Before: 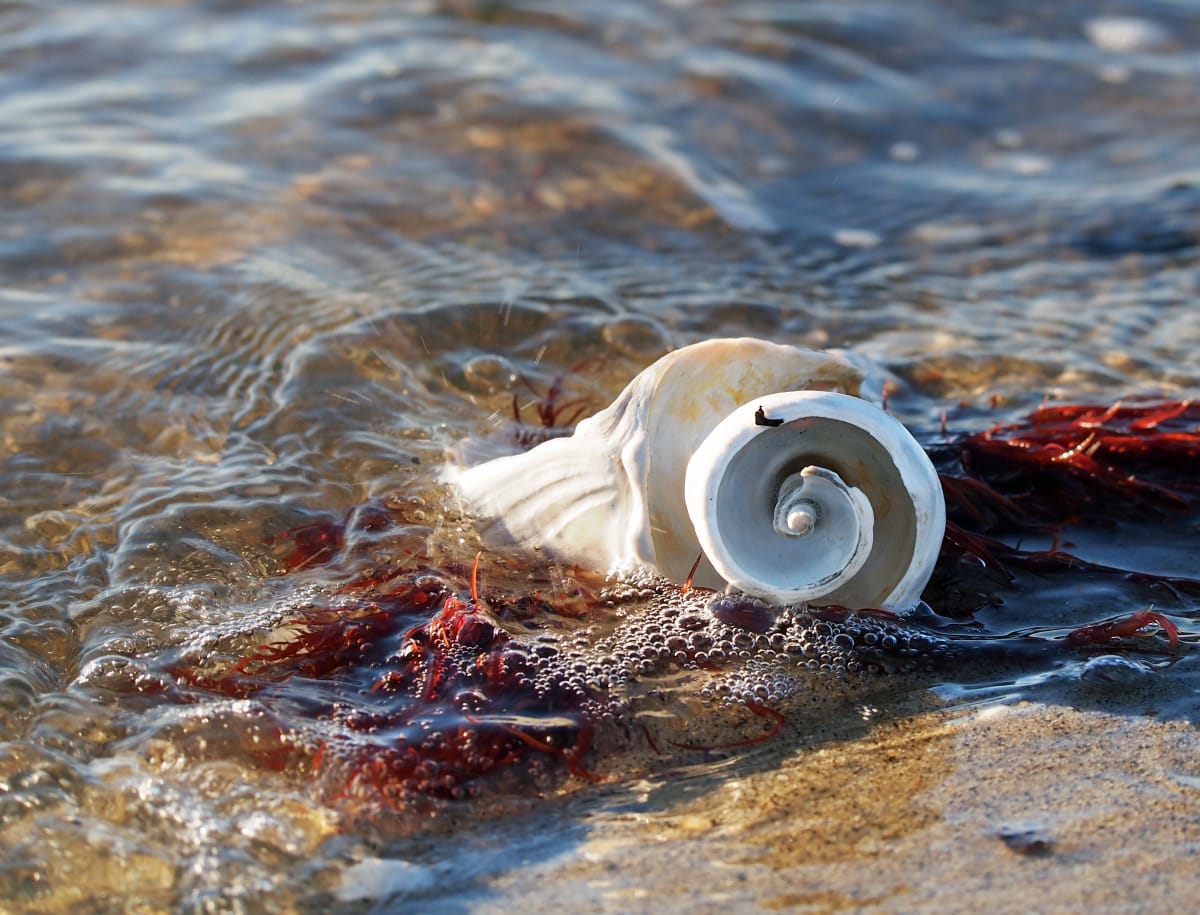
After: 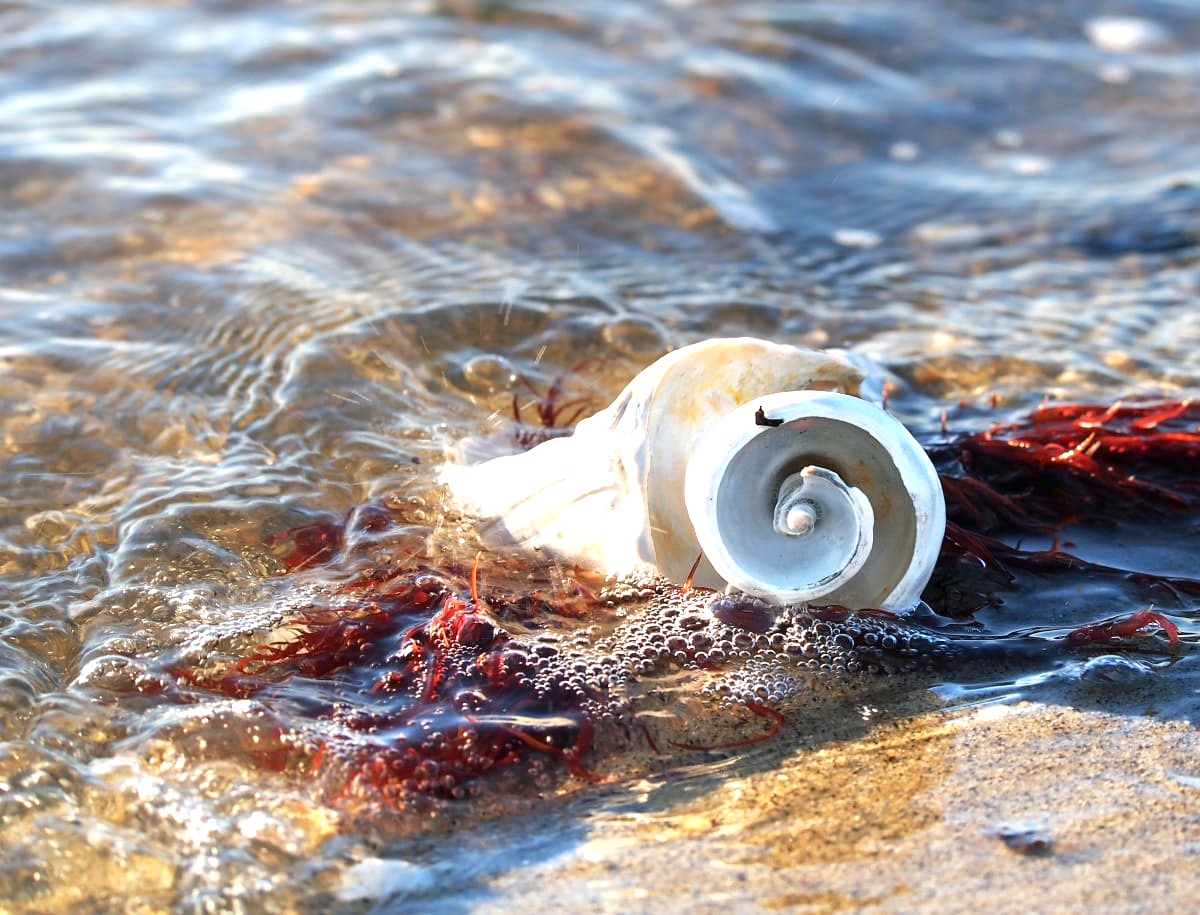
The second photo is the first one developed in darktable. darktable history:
levels: levels [0, 0.476, 0.951]
exposure: black level correction 0, exposure 0.7 EV, compensate exposure bias true, compensate highlight preservation false
